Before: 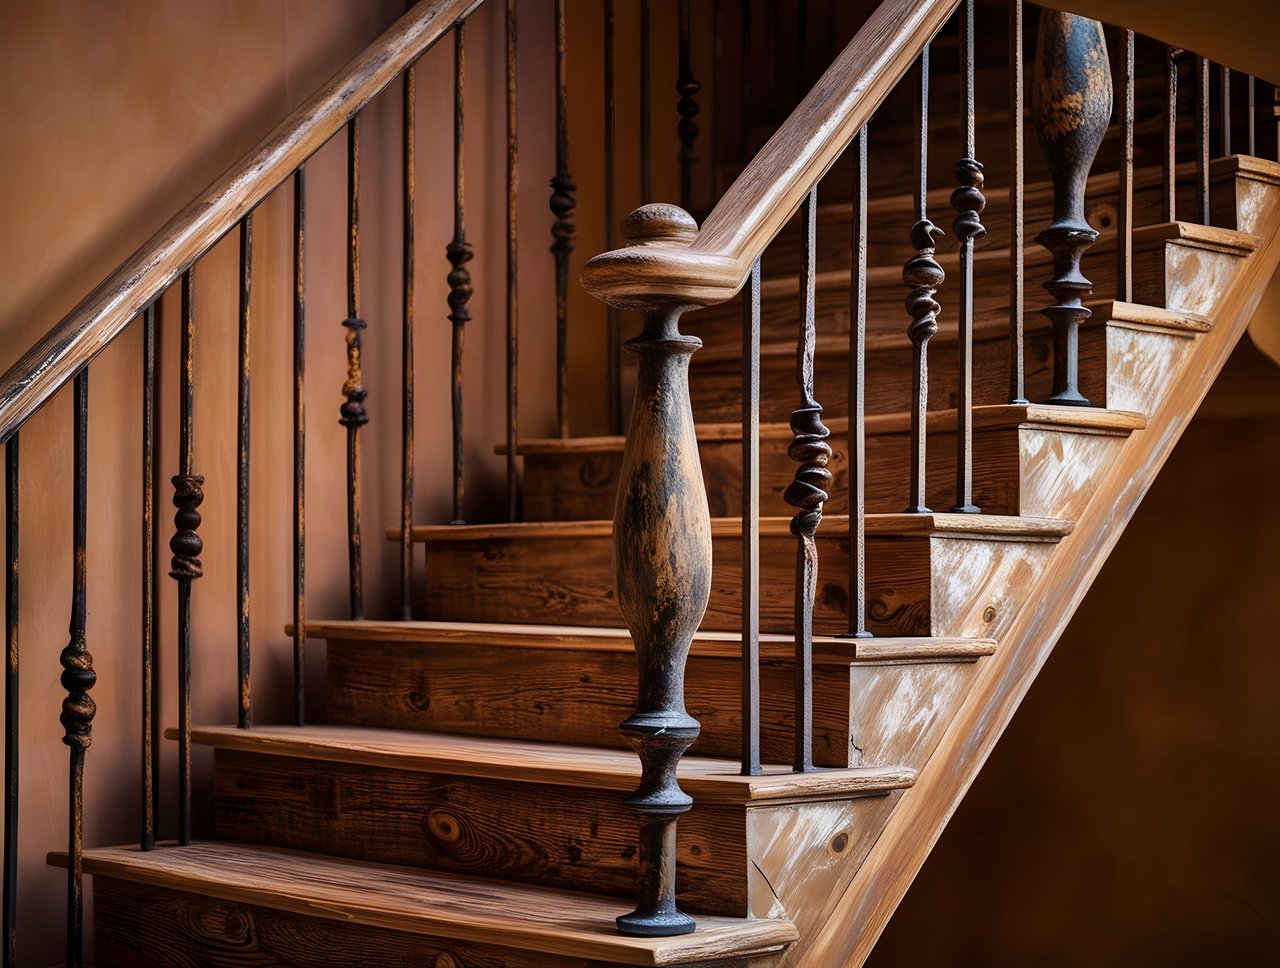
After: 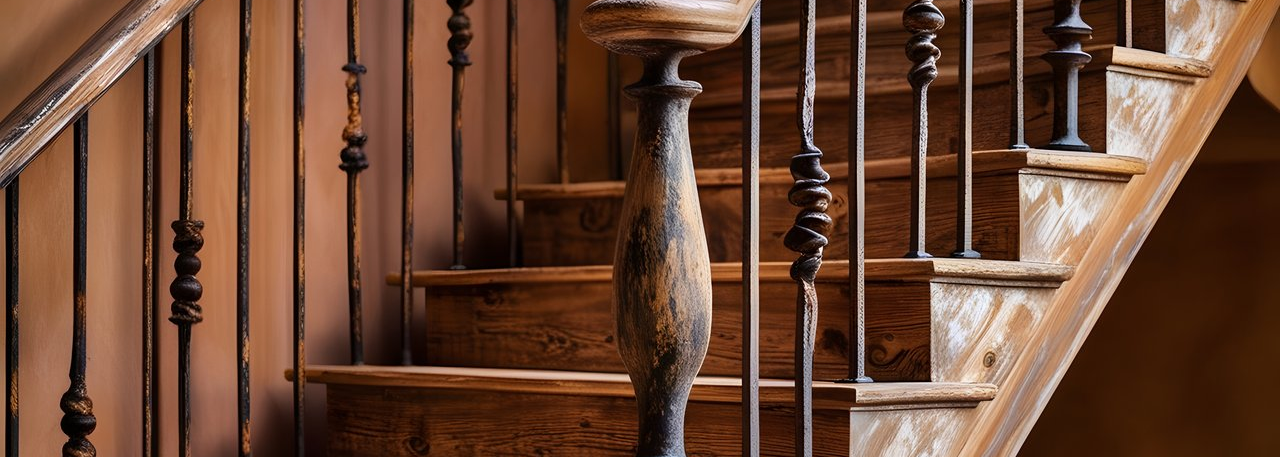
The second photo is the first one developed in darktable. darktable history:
crop and rotate: top 26.449%, bottom 26.249%
levels: black 8.53%, white 90.72%
